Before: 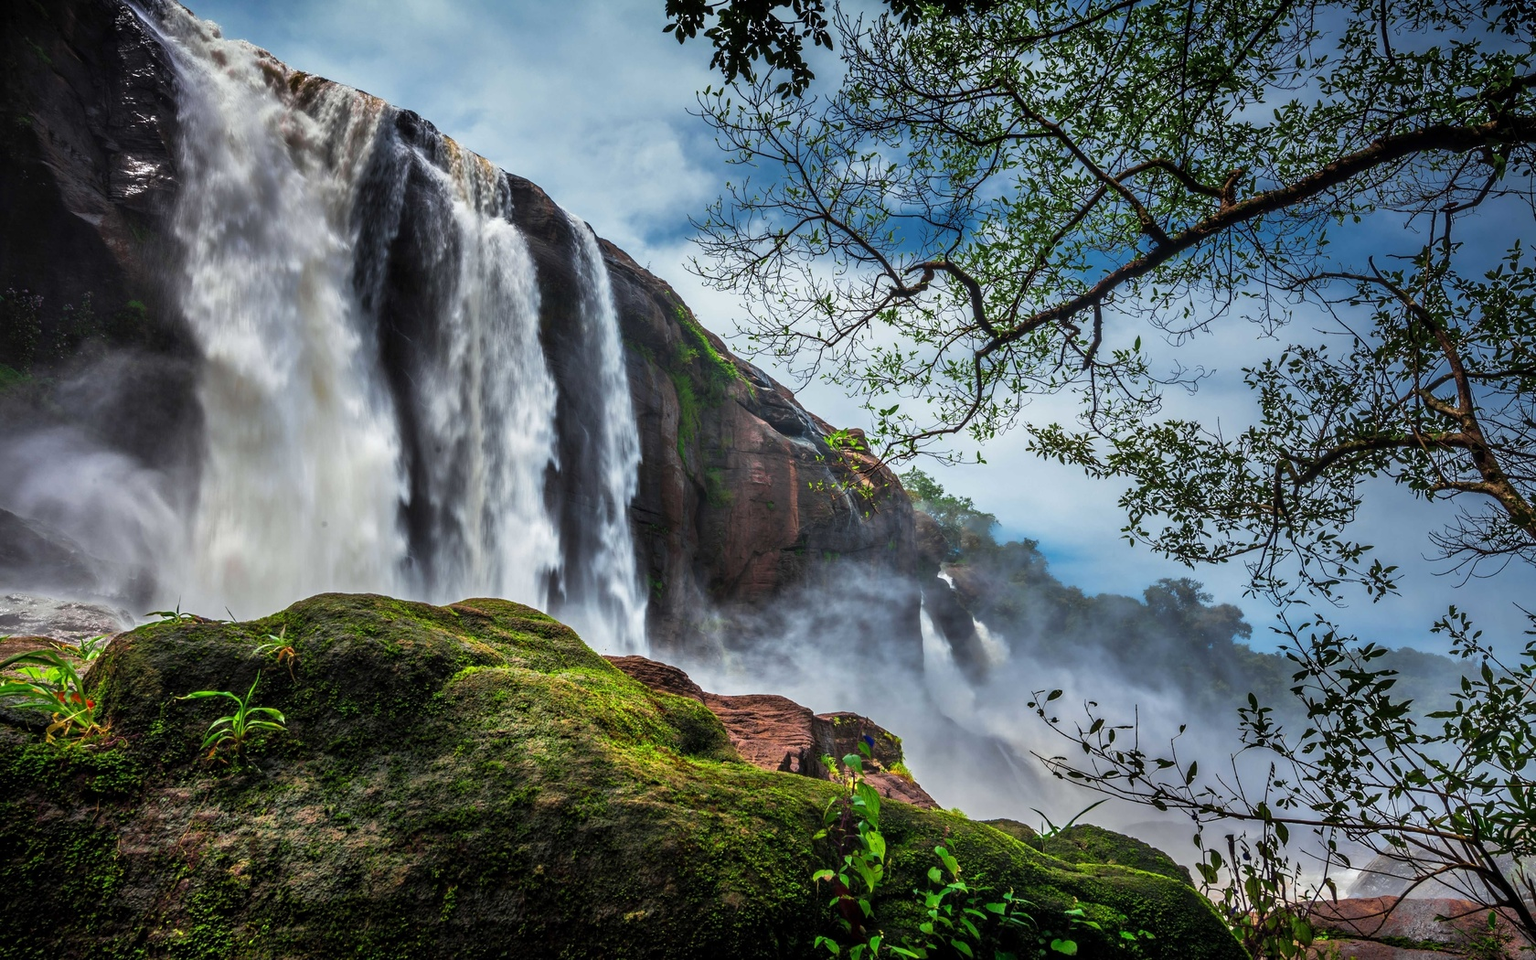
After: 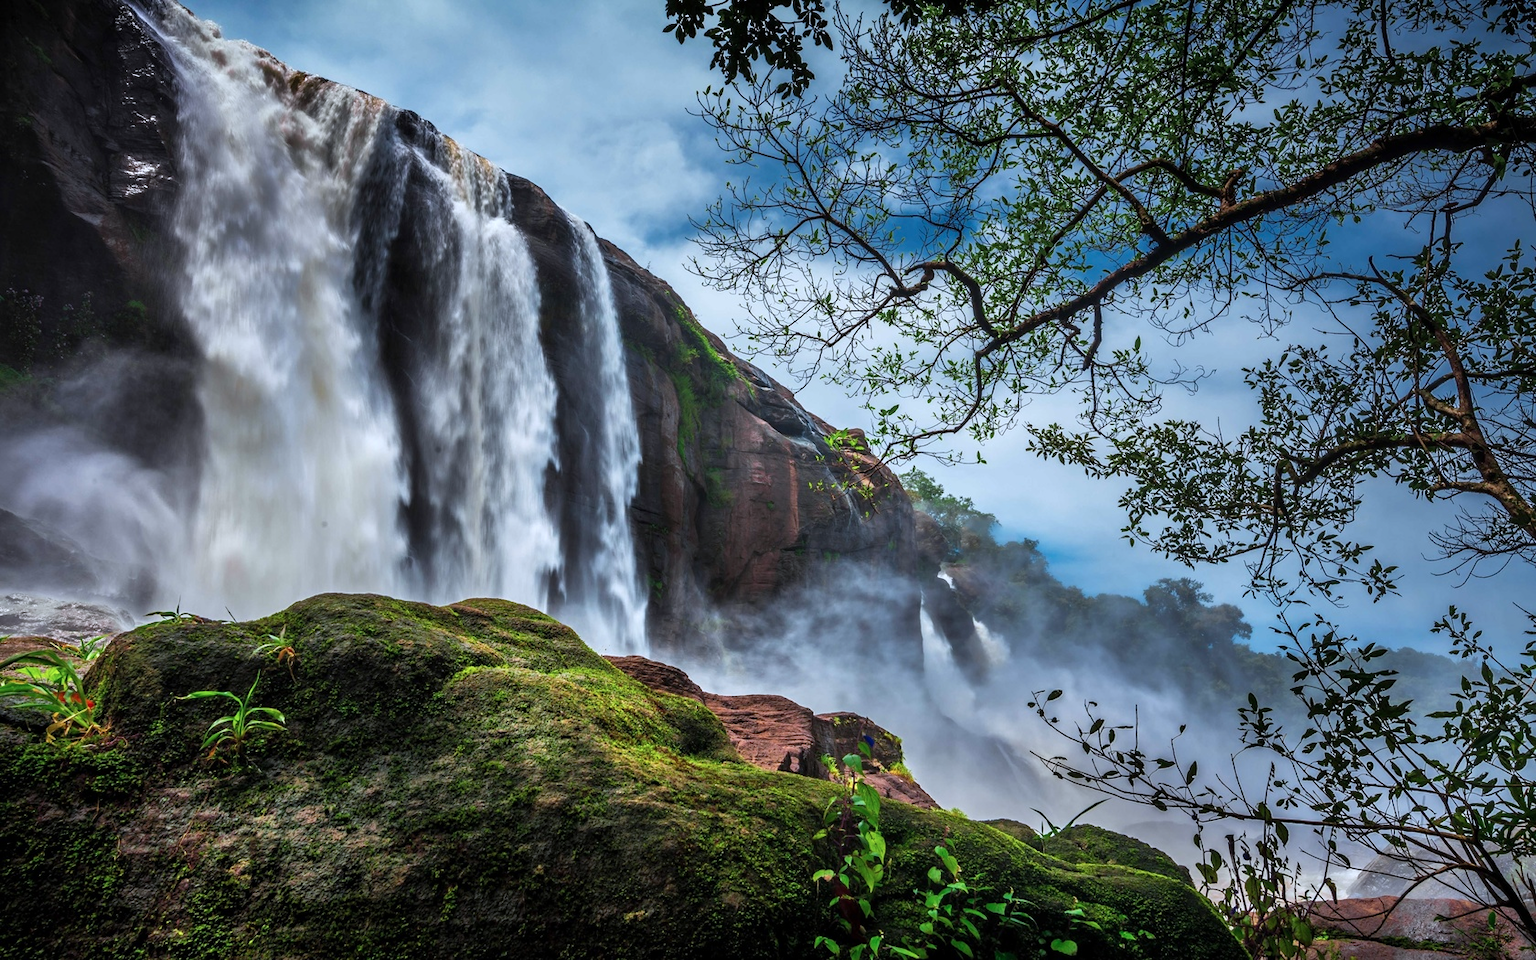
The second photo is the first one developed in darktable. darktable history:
color correction: highlights a* -0.805, highlights b* -9.39
